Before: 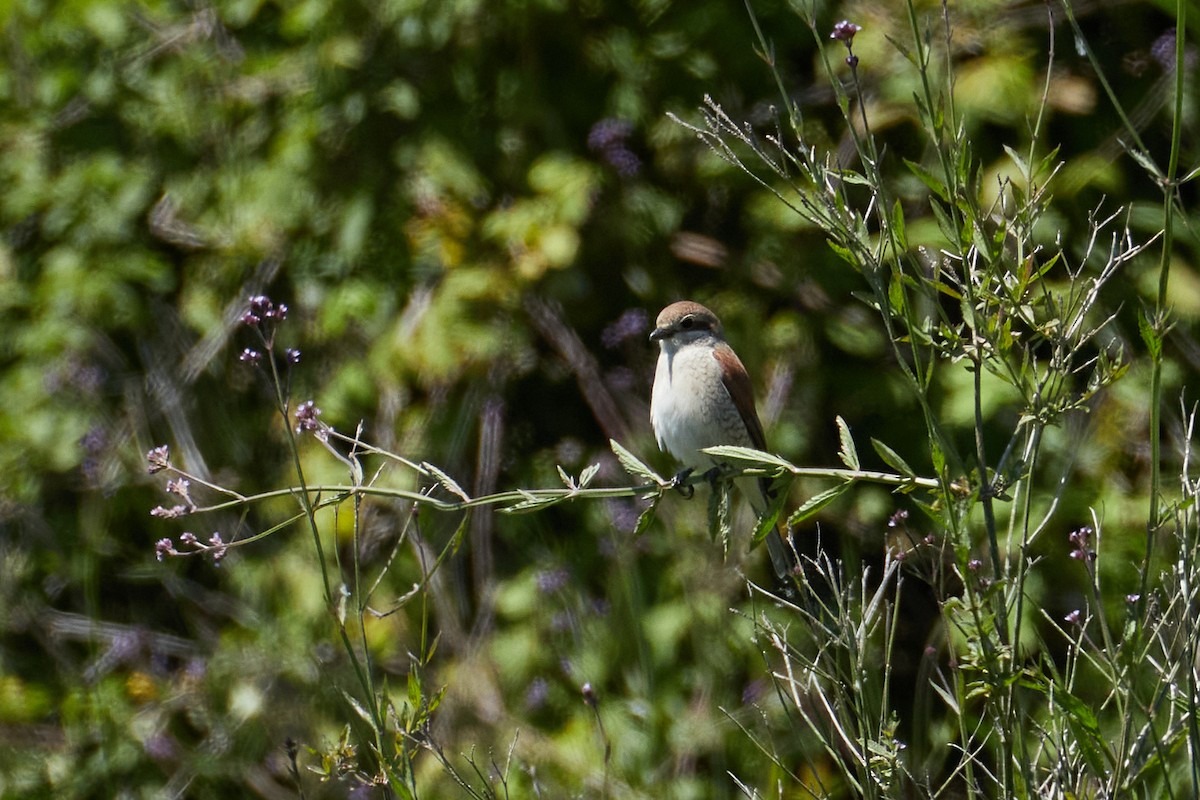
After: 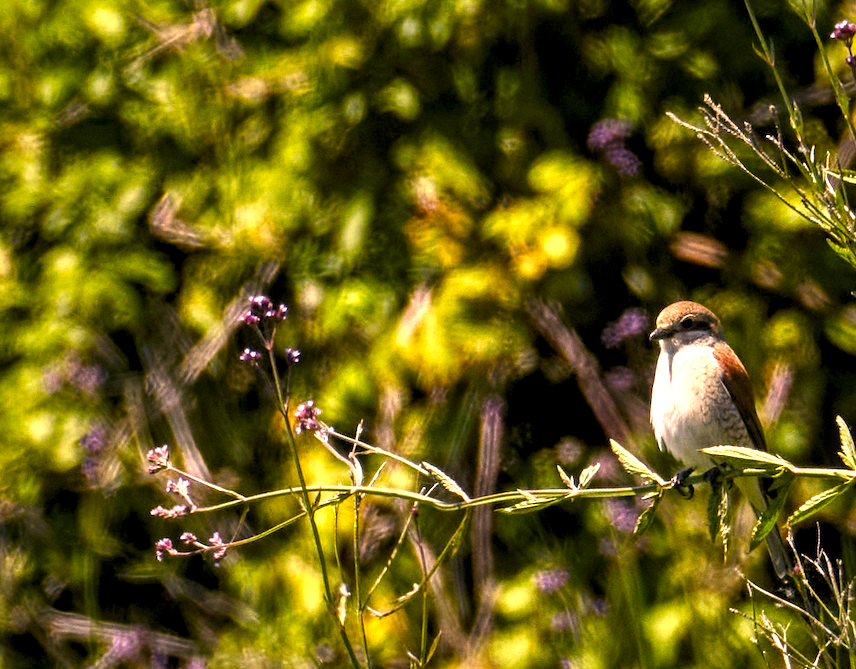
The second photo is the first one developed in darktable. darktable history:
levels: black 3.88%, white 99.94%, levels [0.055, 0.477, 0.9]
color correction: highlights a* 22.63, highlights b* 22.36
local contrast: on, module defaults
color balance rgb: perceptual saturation grading › global saturation 34.928%, perceptual saturation grading › highlights -29.999%, perceptual saturation grading › shadows 36.122%, perceptual brilliance grading › global brilliance 24.409%, global vibrance 14.244%
crop: right 28.66%, bottom 16.346%
